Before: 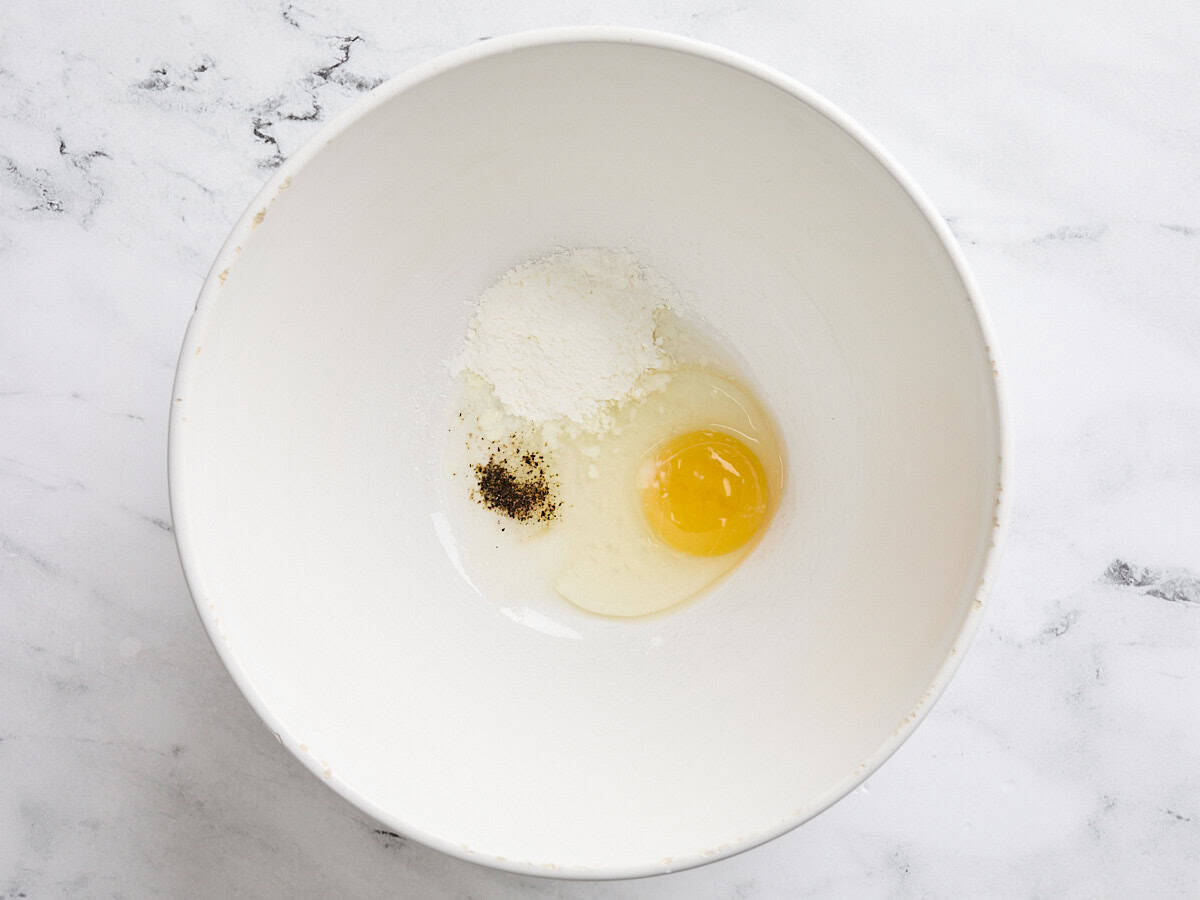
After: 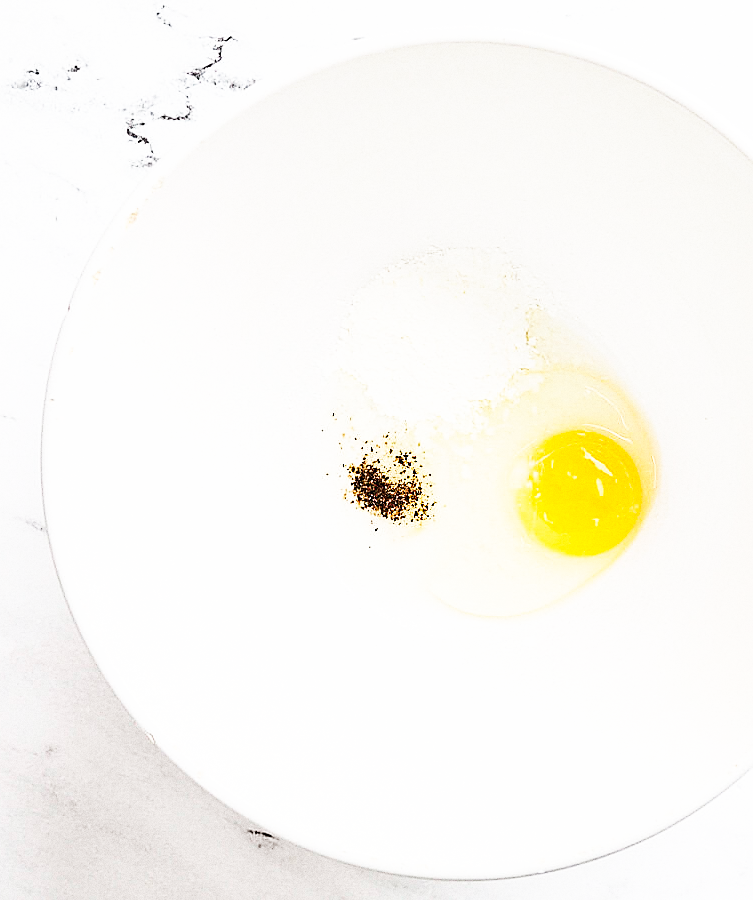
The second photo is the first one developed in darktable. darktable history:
base curve: curves: ch0 [(0, 0) (0.007, 0.004) (0.027, 0.03) (0.046, 0.07) (0.207, 0.54) (0.442, 0.872) (0.673, 0.972) (1, 1)], preserve colors none
sharpen: radius 1.4, amount 1.25, threshold 0.7
grain: coarseness 0.09 ISO, strength 40%
crop: left 10.644%, right 26.528%
